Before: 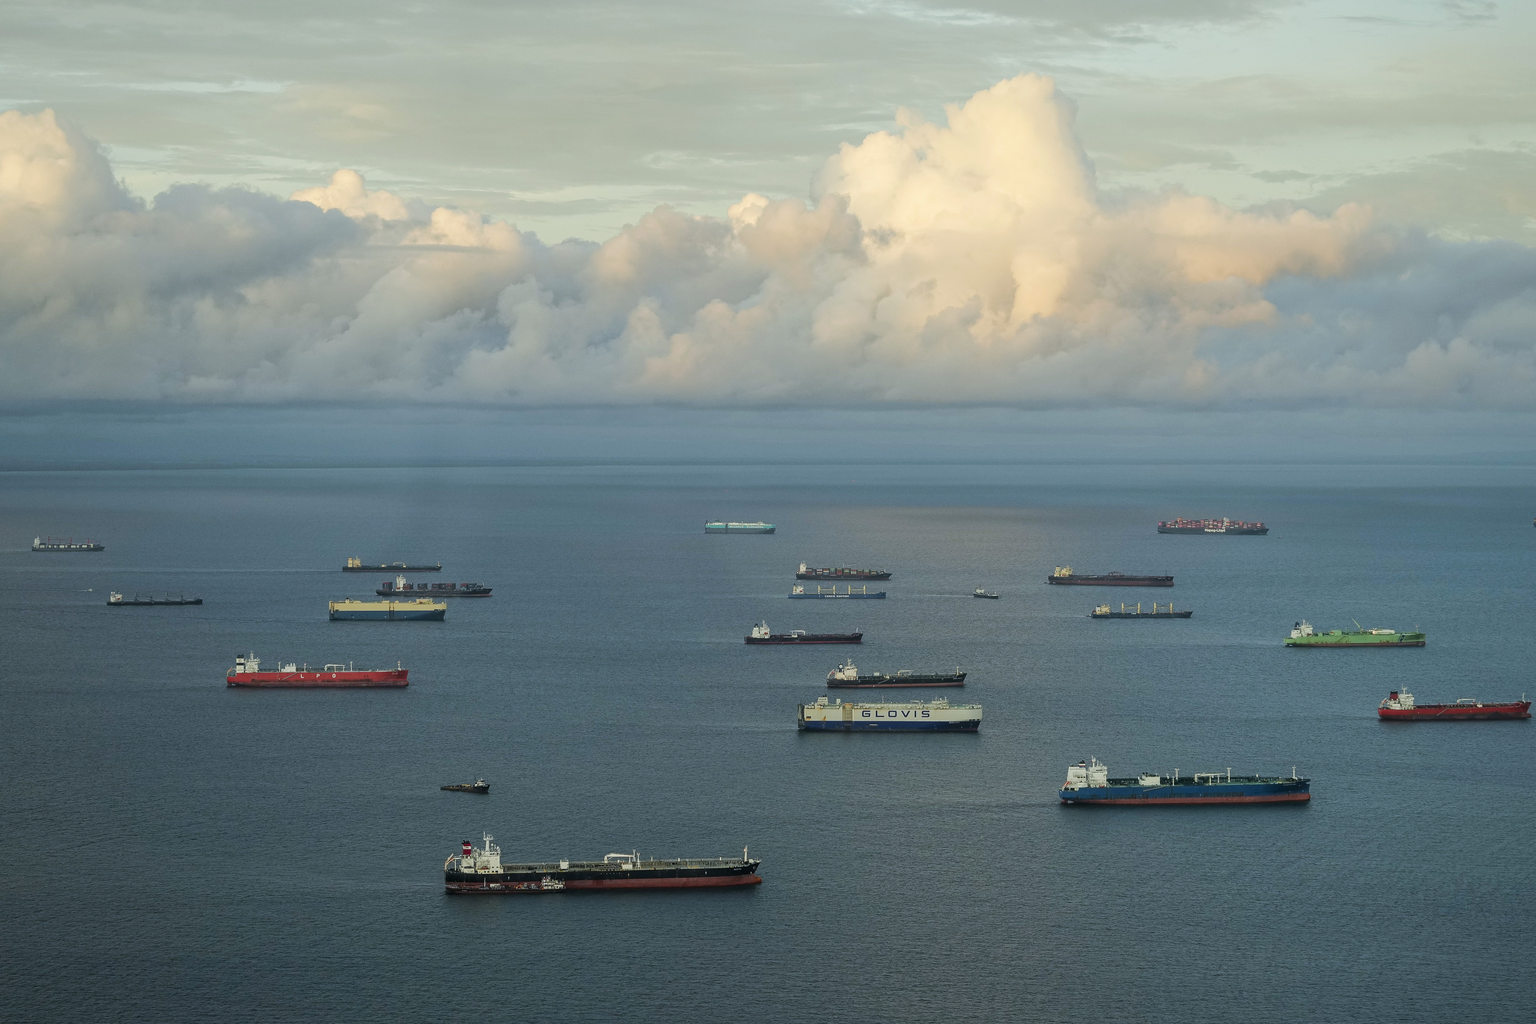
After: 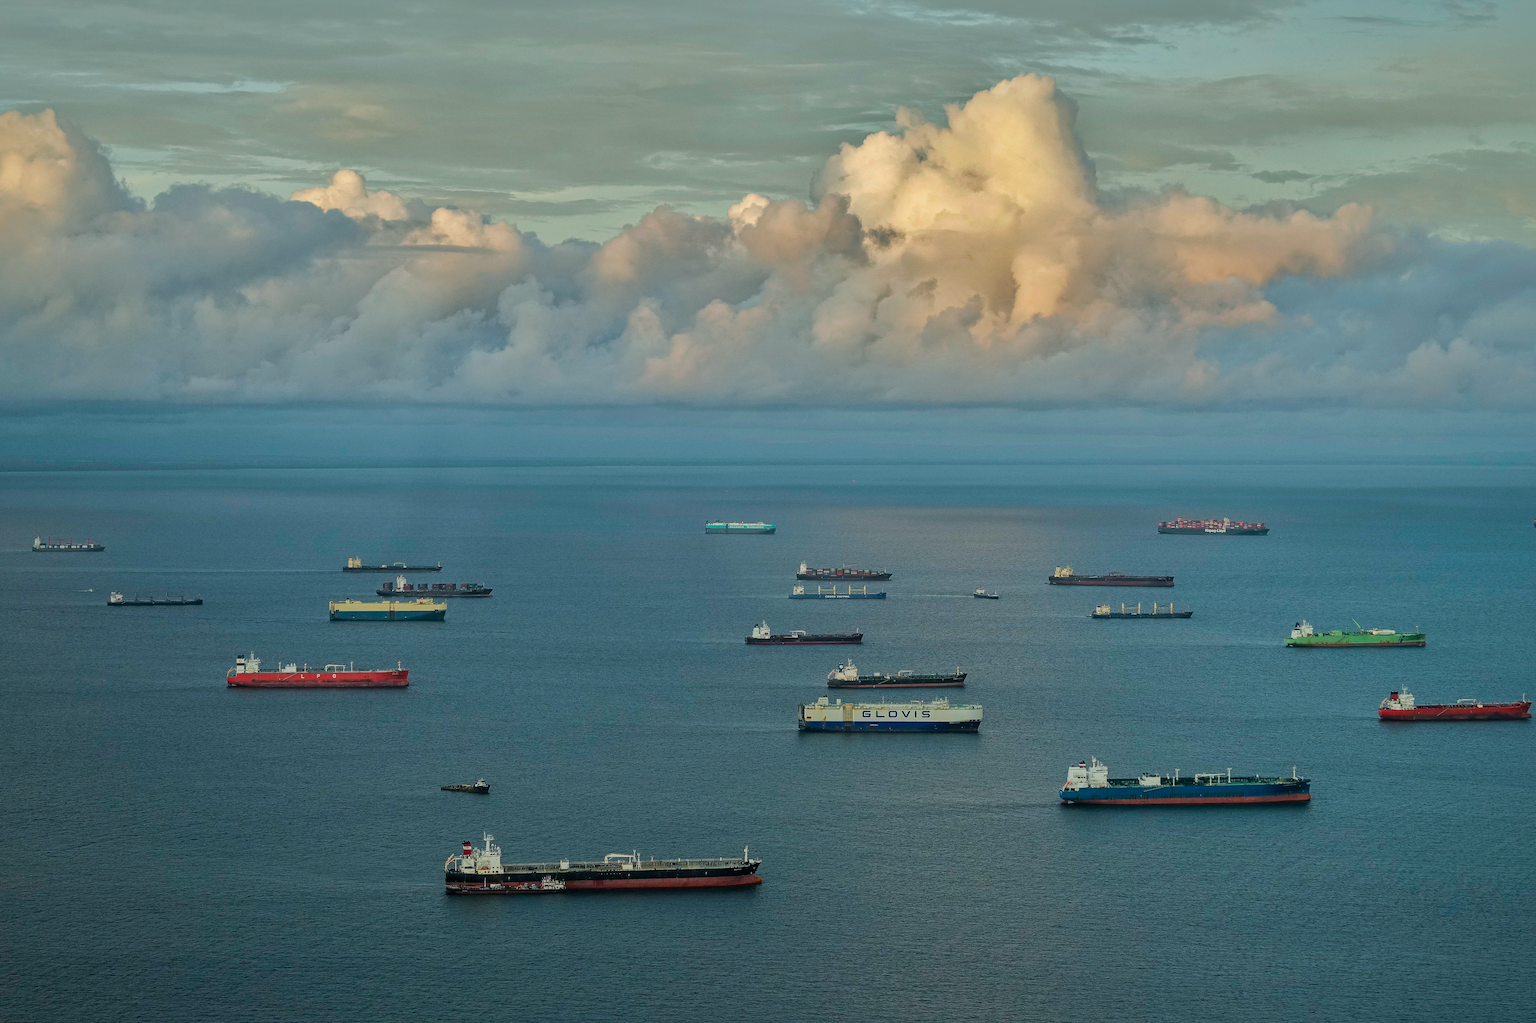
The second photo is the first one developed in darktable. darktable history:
shadows and highlights: shadows 25.29, highlights -70.29
haze removal: adaptive false
